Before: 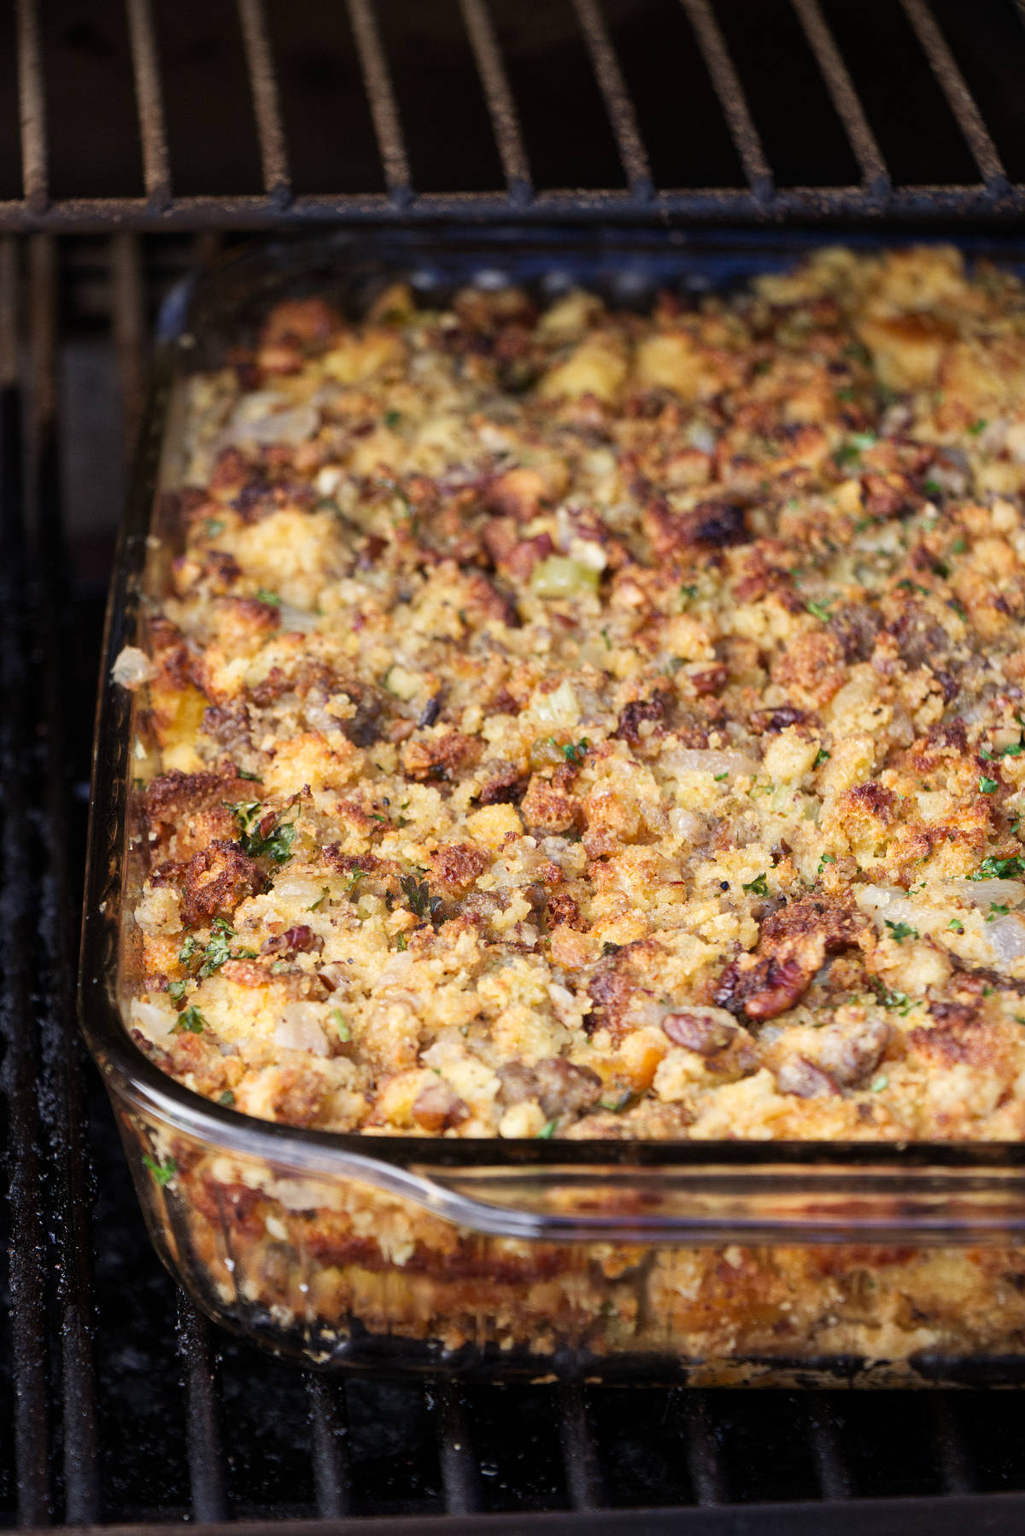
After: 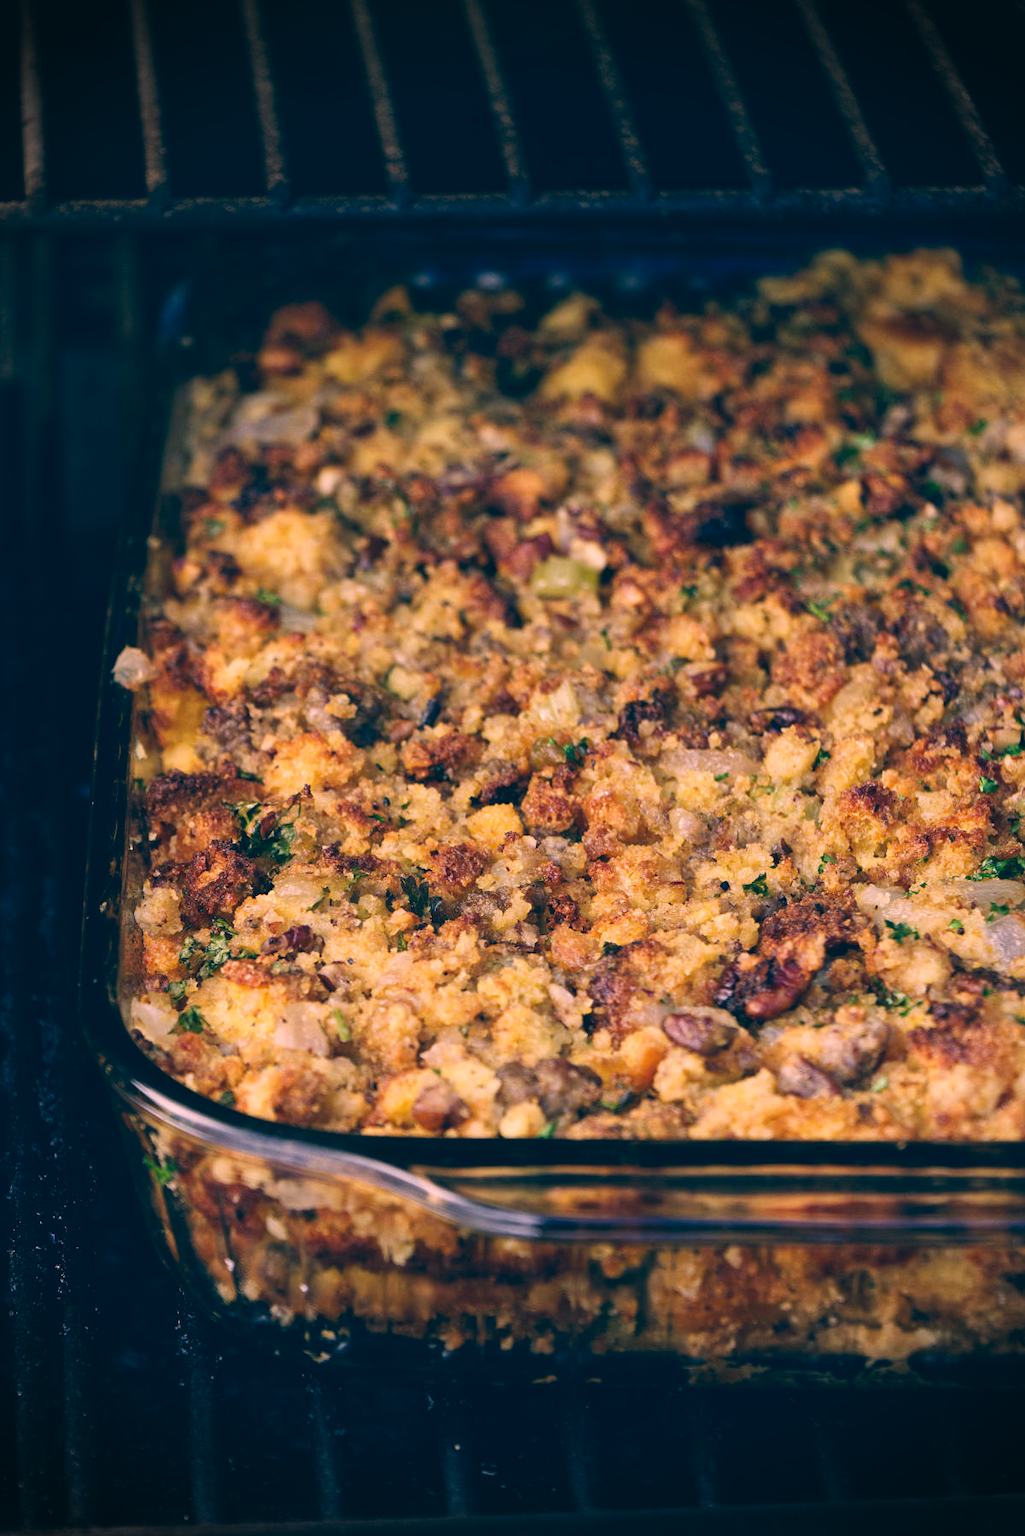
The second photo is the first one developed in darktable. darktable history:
vignetting: fall-off start 88.03%, fall-off radius 24.9%
color balance: lift [1.016, 0.983, 1, 1.017], gamma [0.78, 1.018, 1.043, 0.957], gain [0.786, 1.063, 0.937, 1.017], input saturation 118.26%, contrast 13.43%, contrast fulcrum 21.62%, output saturation 82.76%
color correction: highlights a* 10.32, highlights b* 14.66, shadows a* -9.59, shadows b* -15.02
